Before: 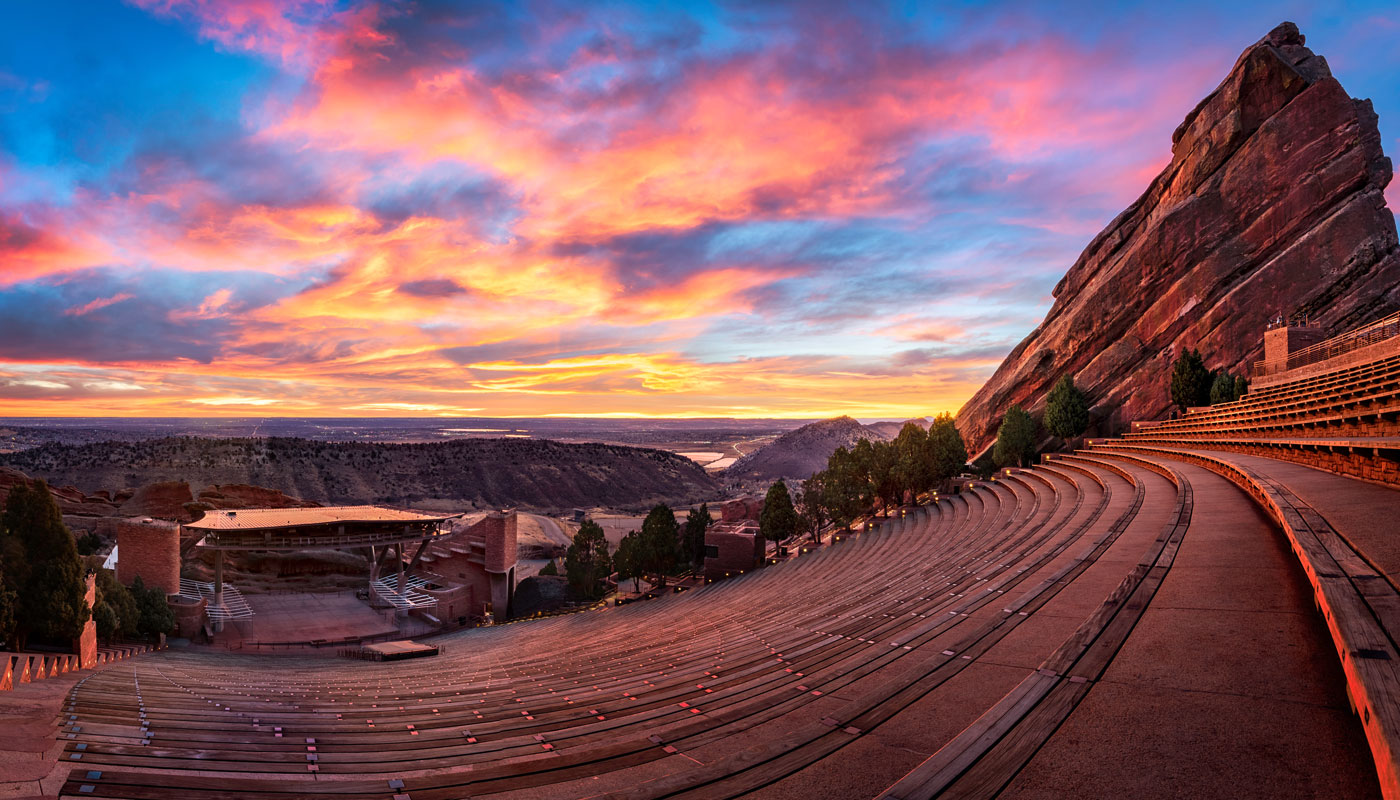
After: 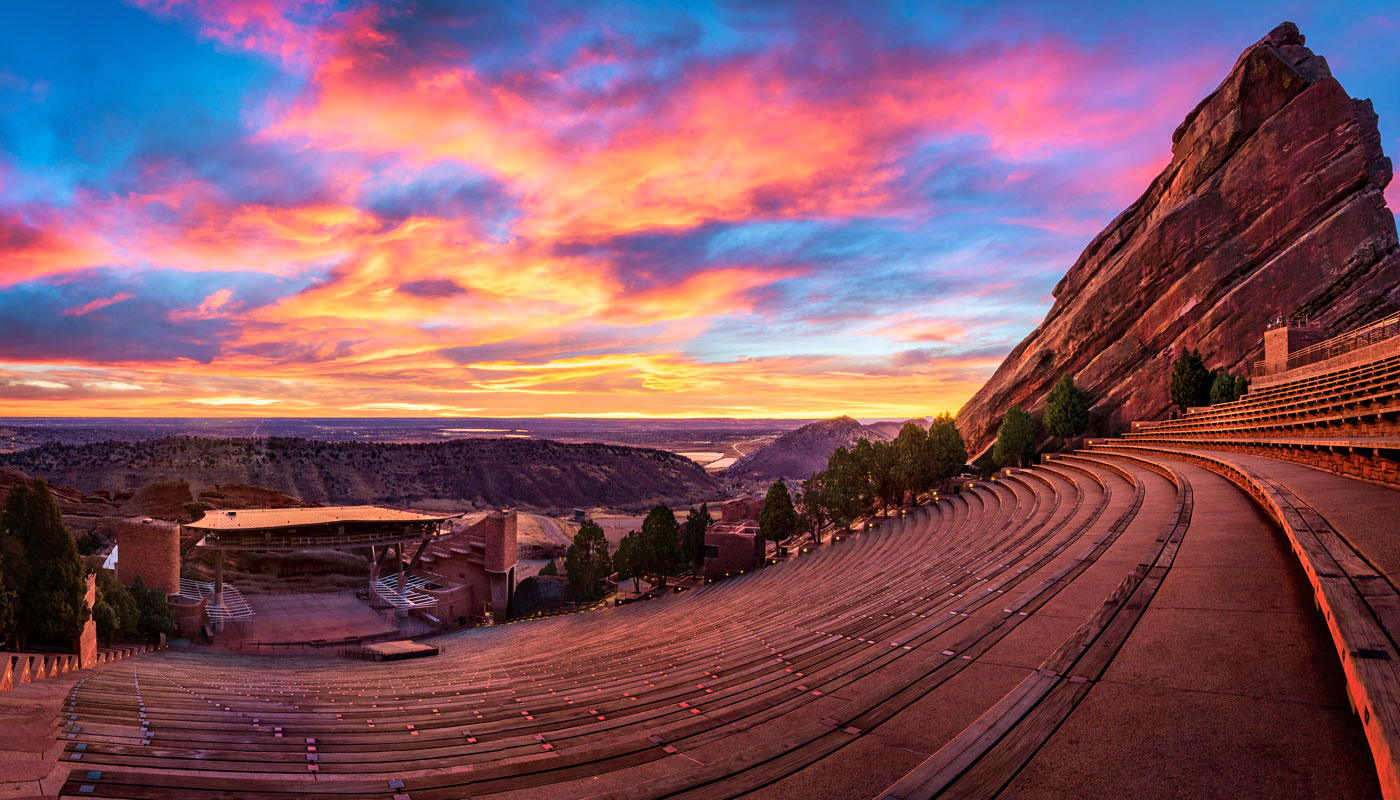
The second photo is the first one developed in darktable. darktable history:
velvia: strength 44.45%
shadows and highlights: shadows 20.48, highlights -19.41, soften with gaussian
